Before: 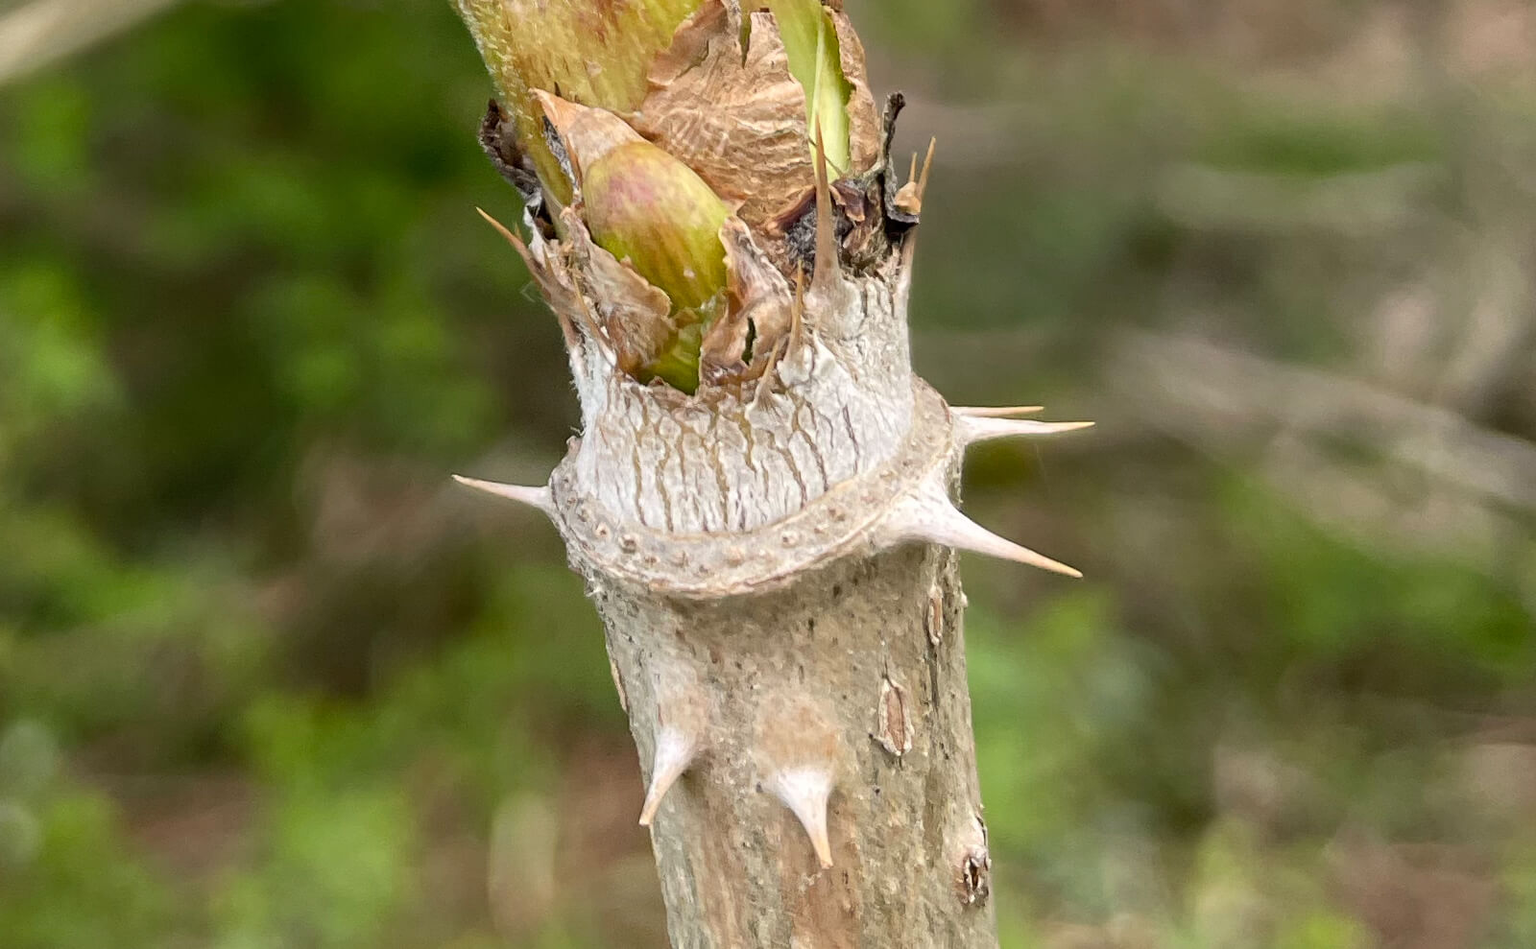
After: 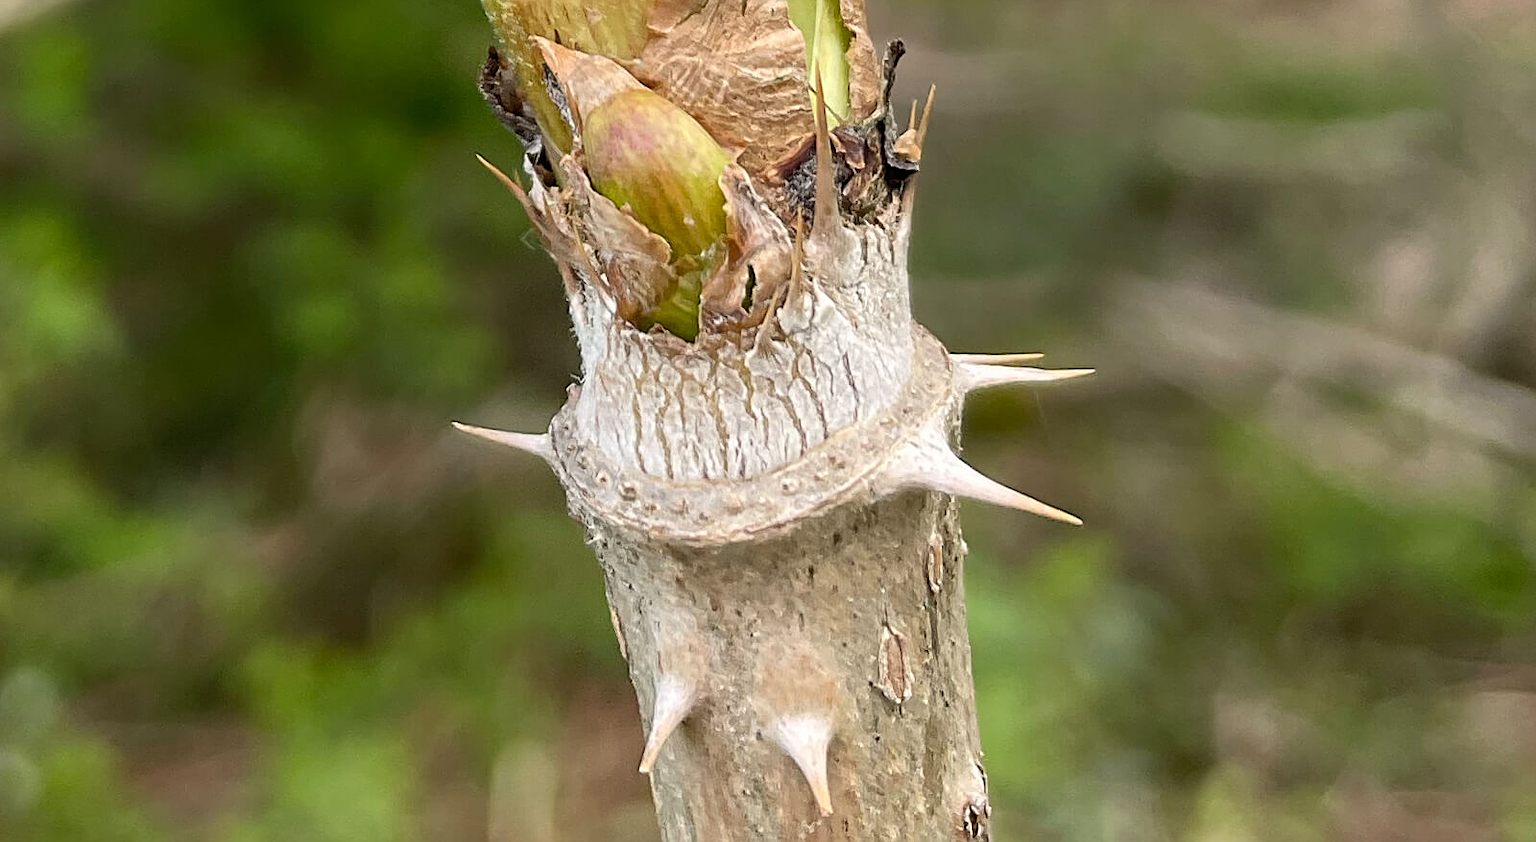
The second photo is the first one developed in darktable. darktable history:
sharpen: on, module defaults
crop and rotate: top 5.609%, bottom 5.609%
